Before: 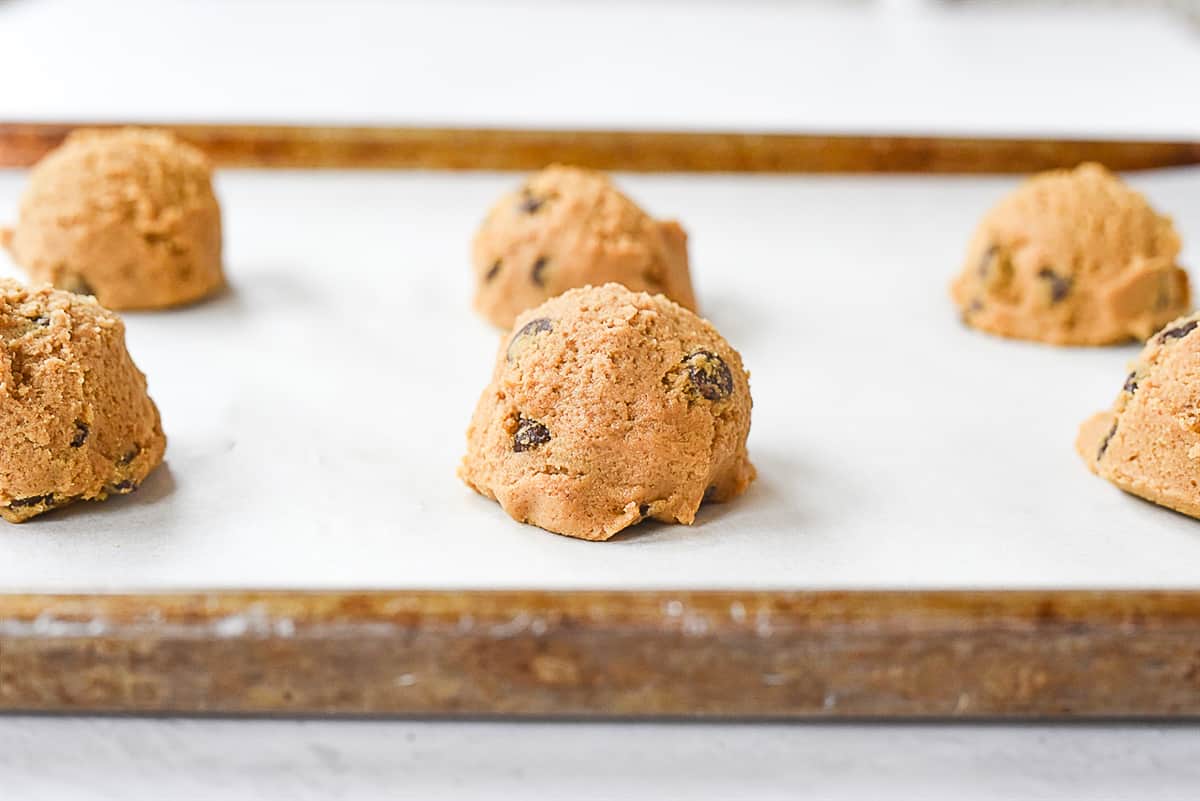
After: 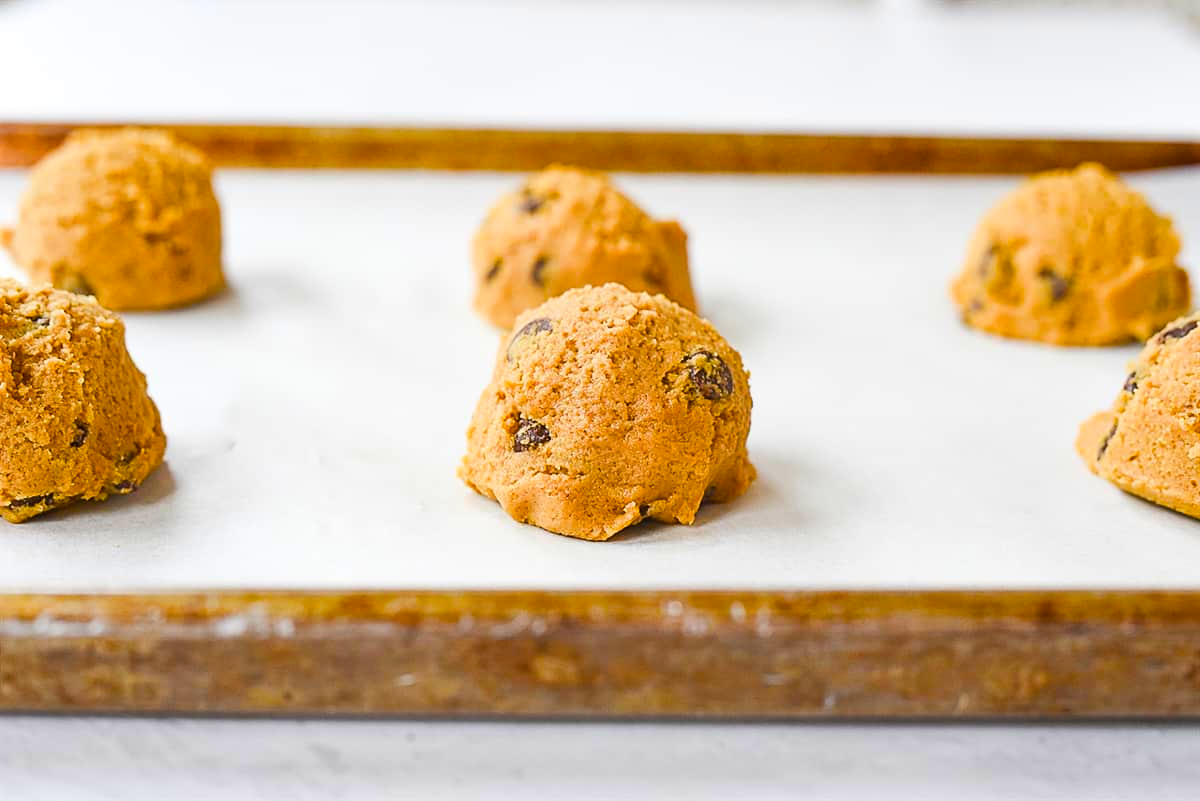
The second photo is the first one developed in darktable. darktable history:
color balance rgb: perceptual saturation grading › global saturation 31.295%, global vibrance 20%
